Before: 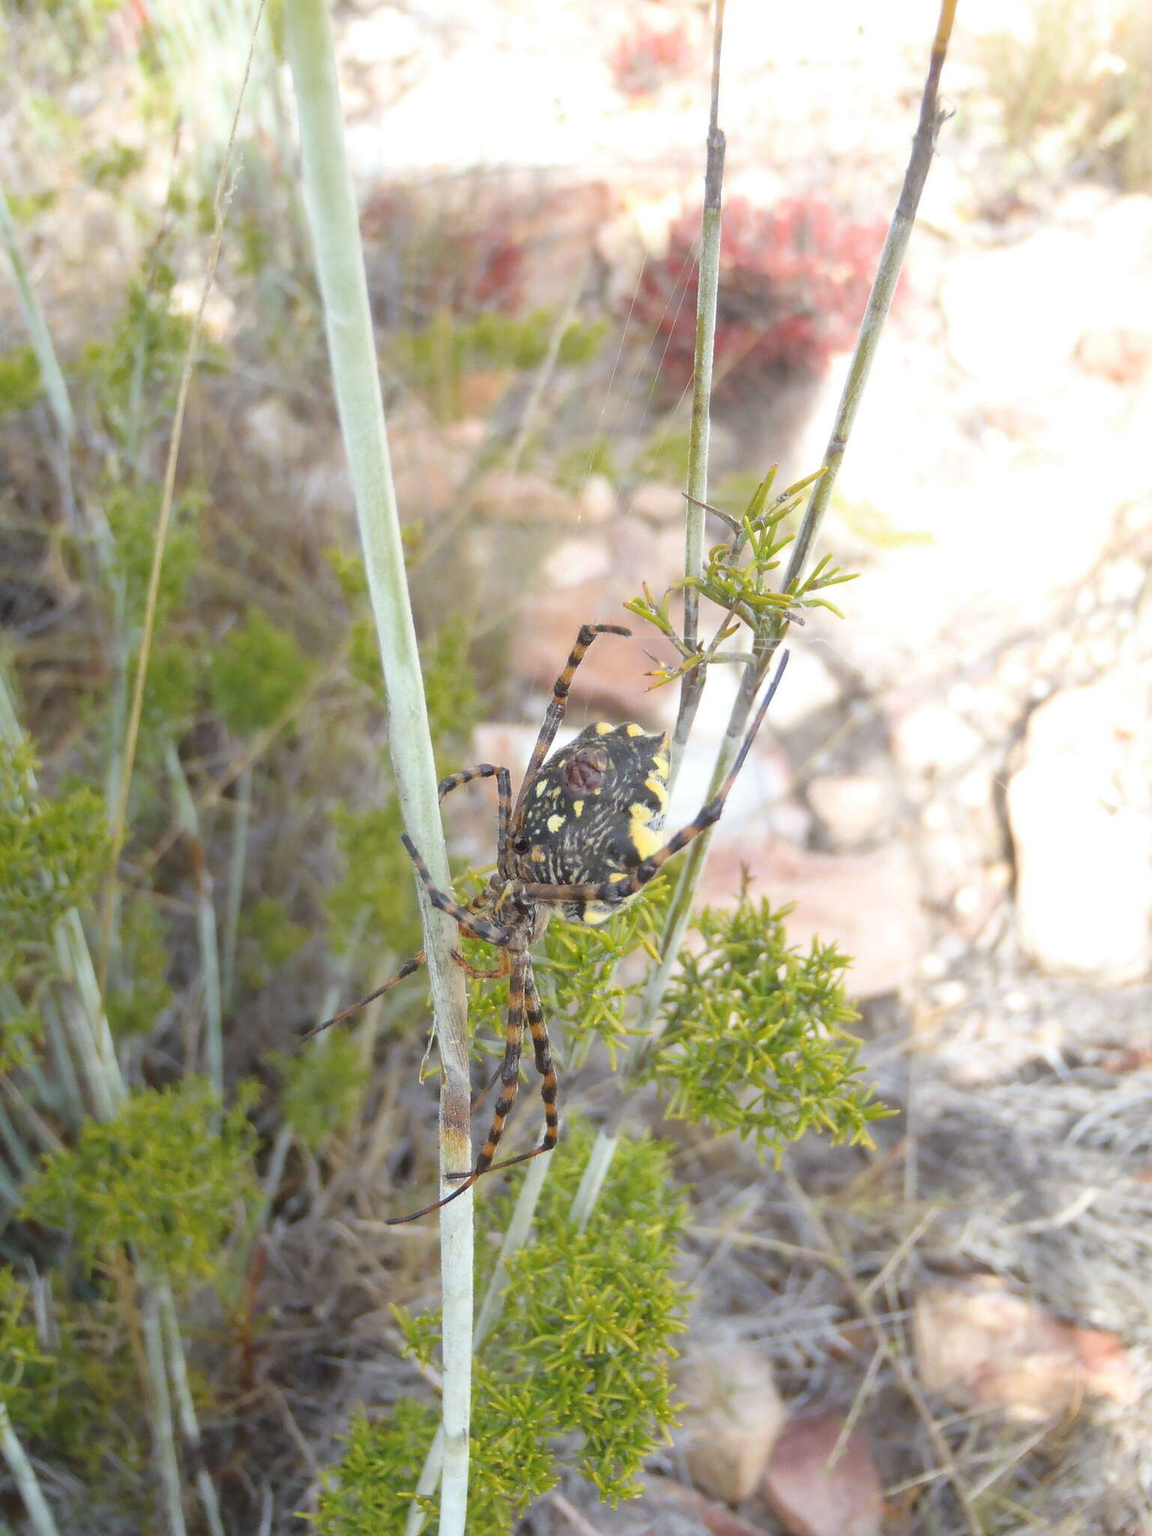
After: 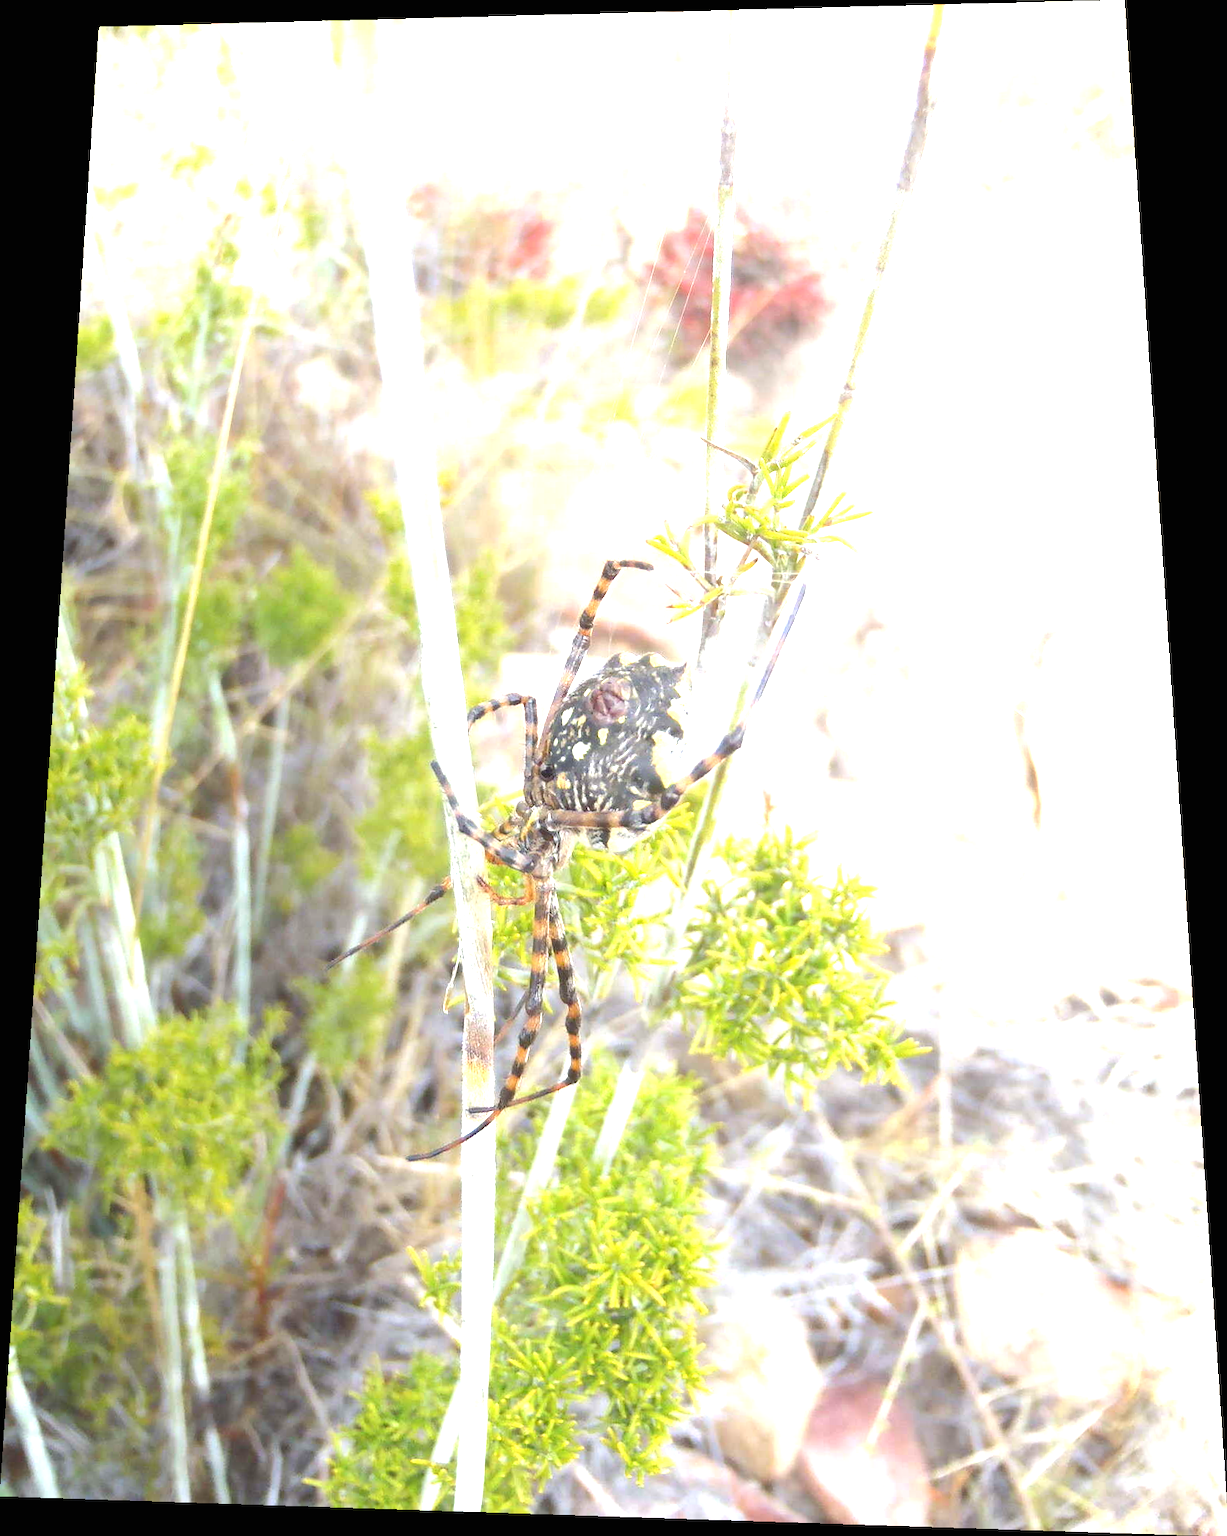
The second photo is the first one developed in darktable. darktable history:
exposure: black level correction 0, exposure 1.5 EV, compensate exposure bias true, compensate highlight preservation false
rotate and perspective: rotation 0.128°, lens shift (vertical) -0.181, lens shift (horizontal) -0.044, shear 0.001, automatic cropping off
